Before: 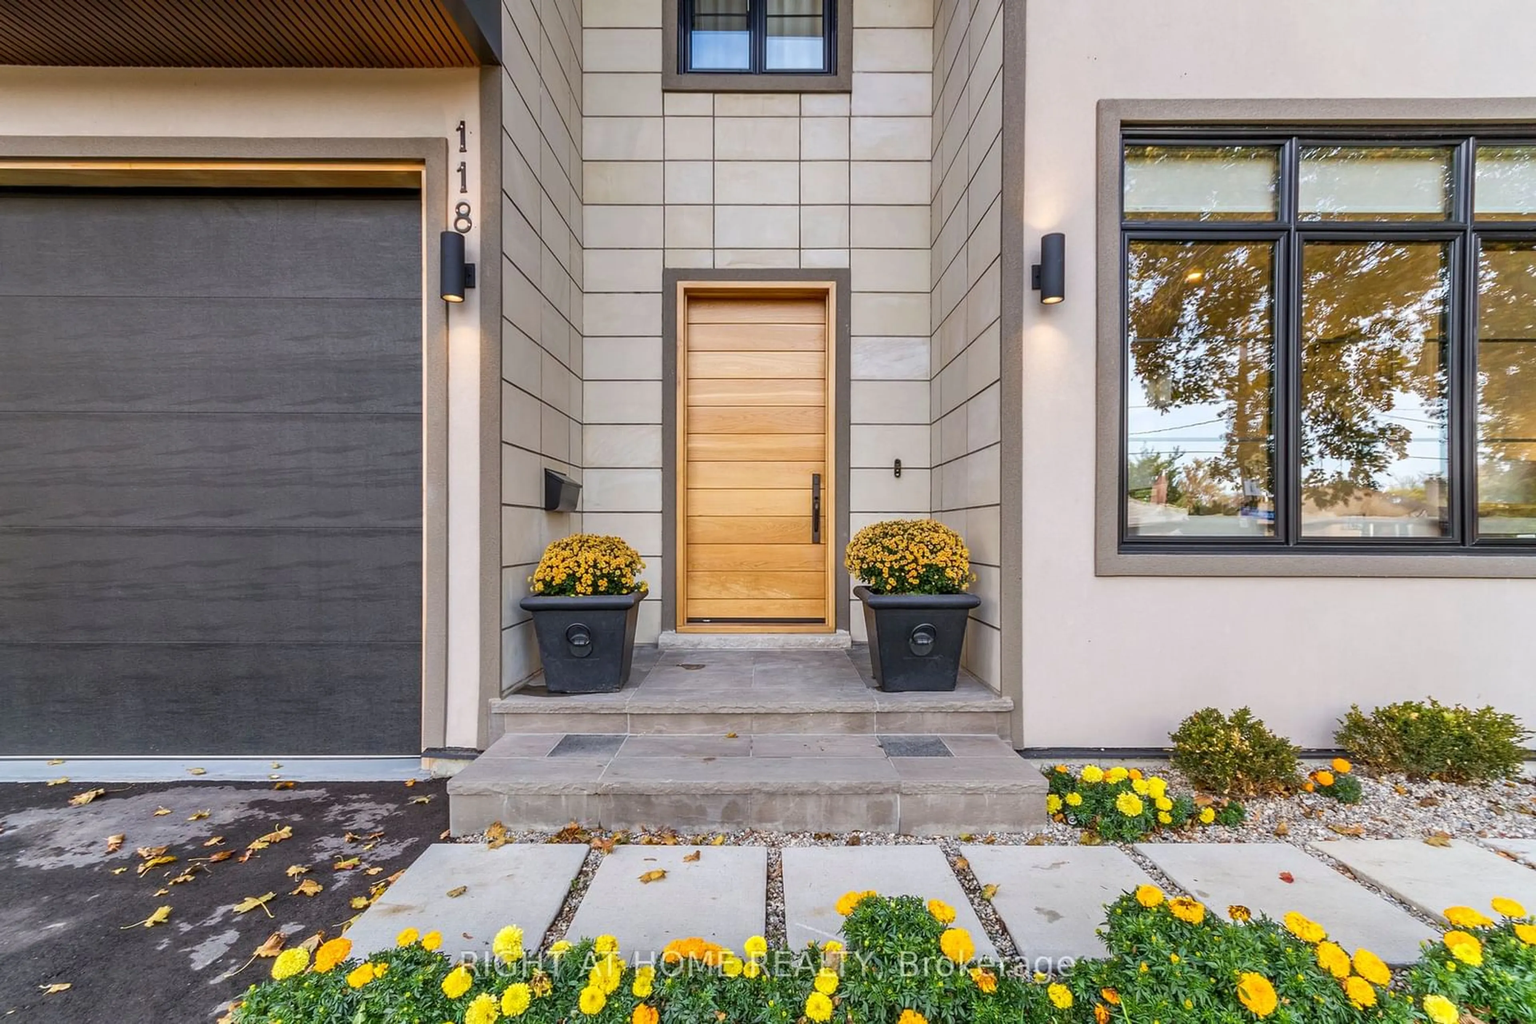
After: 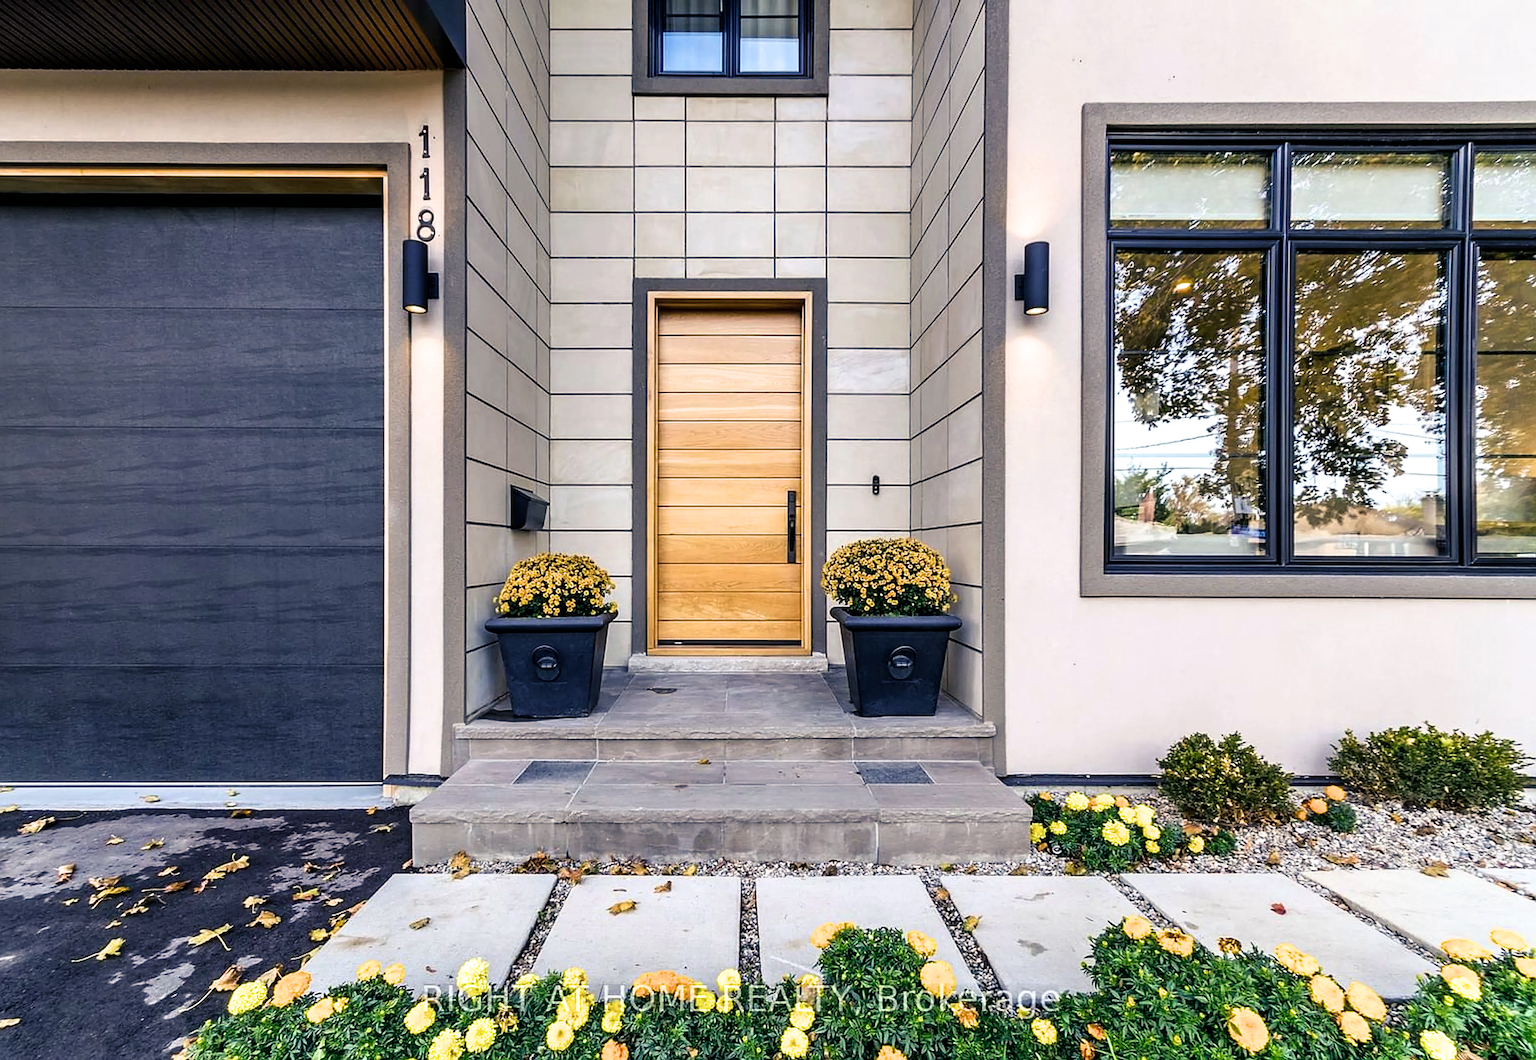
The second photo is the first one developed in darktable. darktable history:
sharpen: on, module defaults
crop and rotate: left 3.363%
filmic rgb: black relative exposure -8.21 EV, white relative exposure 2.2 EV, target white luminance 99.923%, hardness 7.18, latitude 74.48%, contrast 1.316, highlights saturation mix -1.54%, shadows ↔ highlights balance 30.58%
color balance rgb: shadows lift › luminance -40.762%, shadows lift › chroma 14.478%, shadows lift › hue 260.08°, perceptual saturation grading › global saturation 3.34%, global vibrance 20%
